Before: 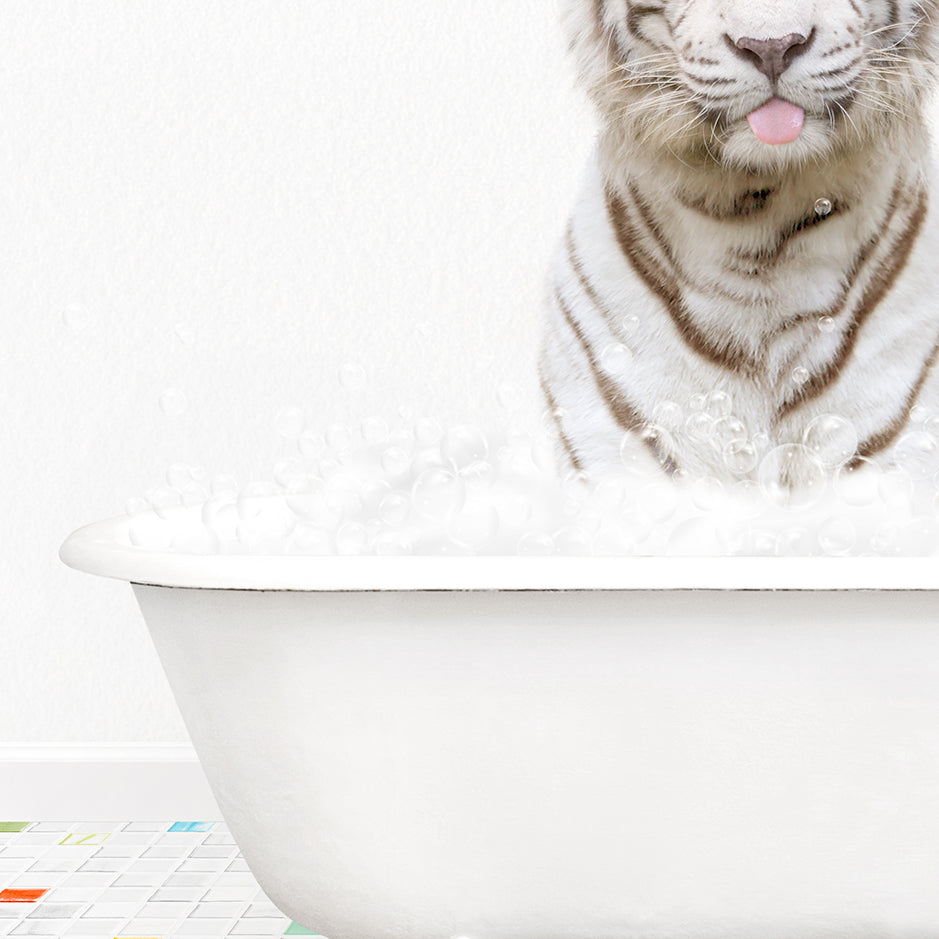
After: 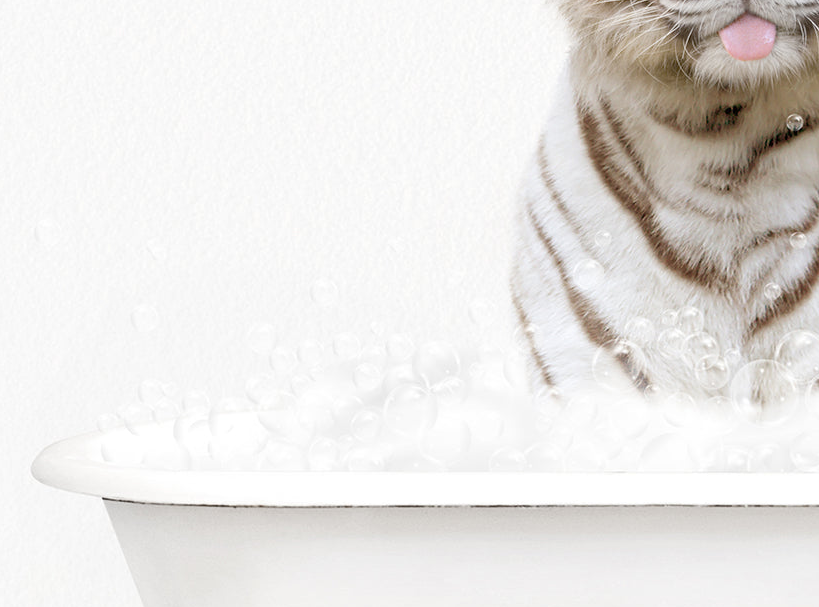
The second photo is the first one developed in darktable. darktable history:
crop: left 3.042%, top 9.002%, right 9.647%, bottom 26.282%
